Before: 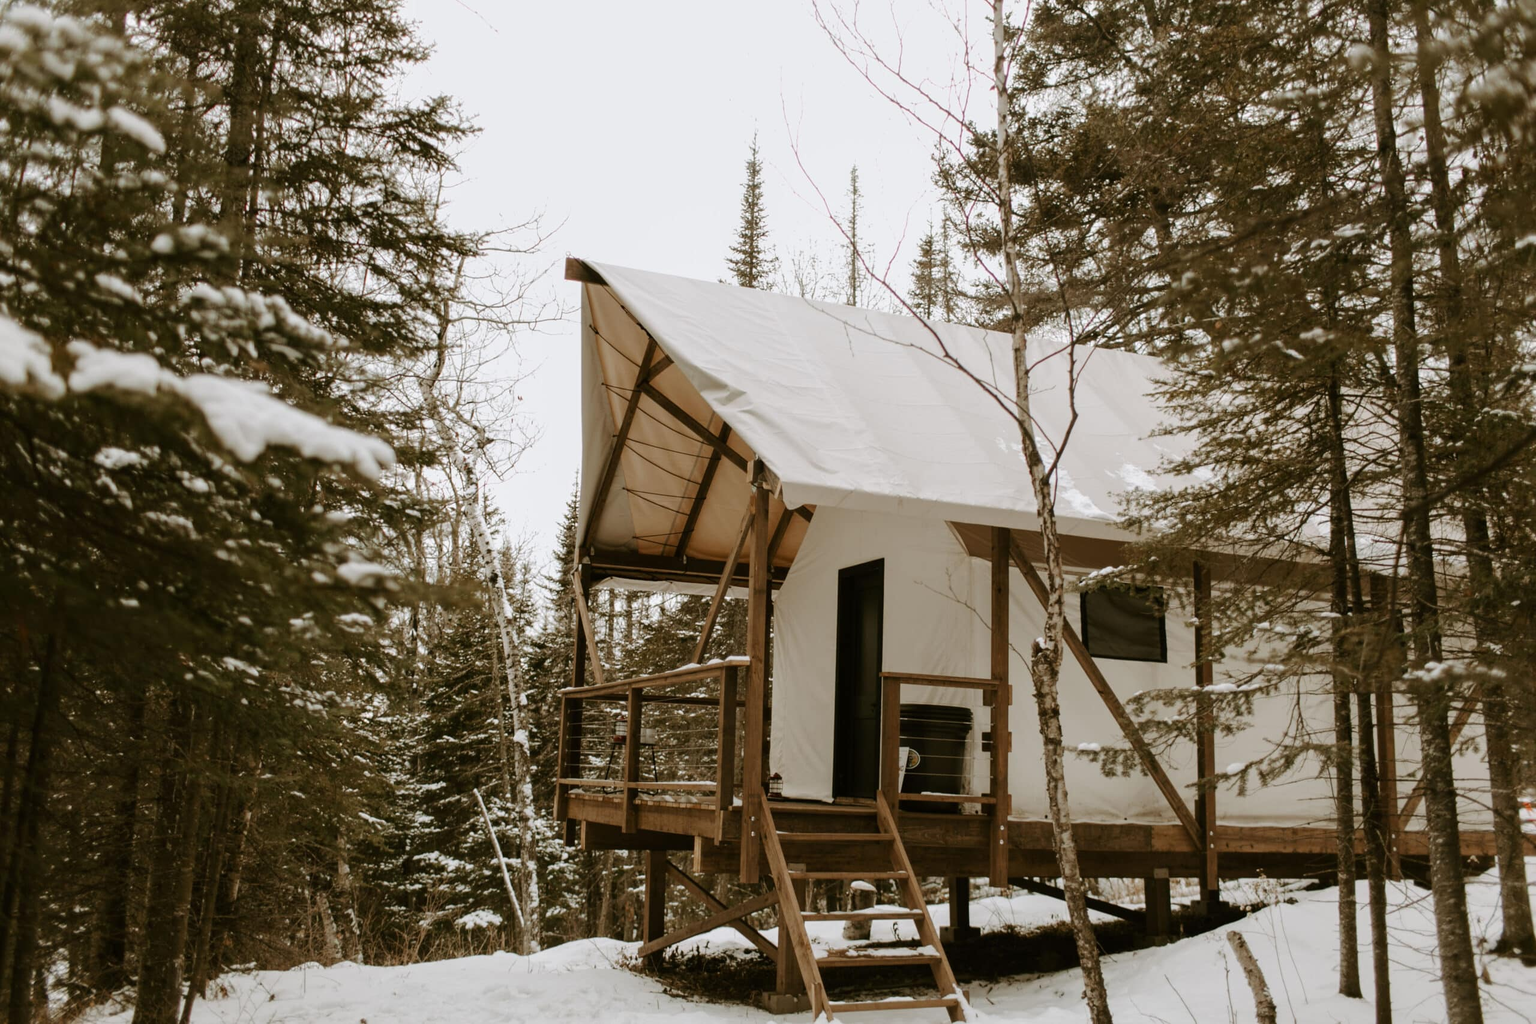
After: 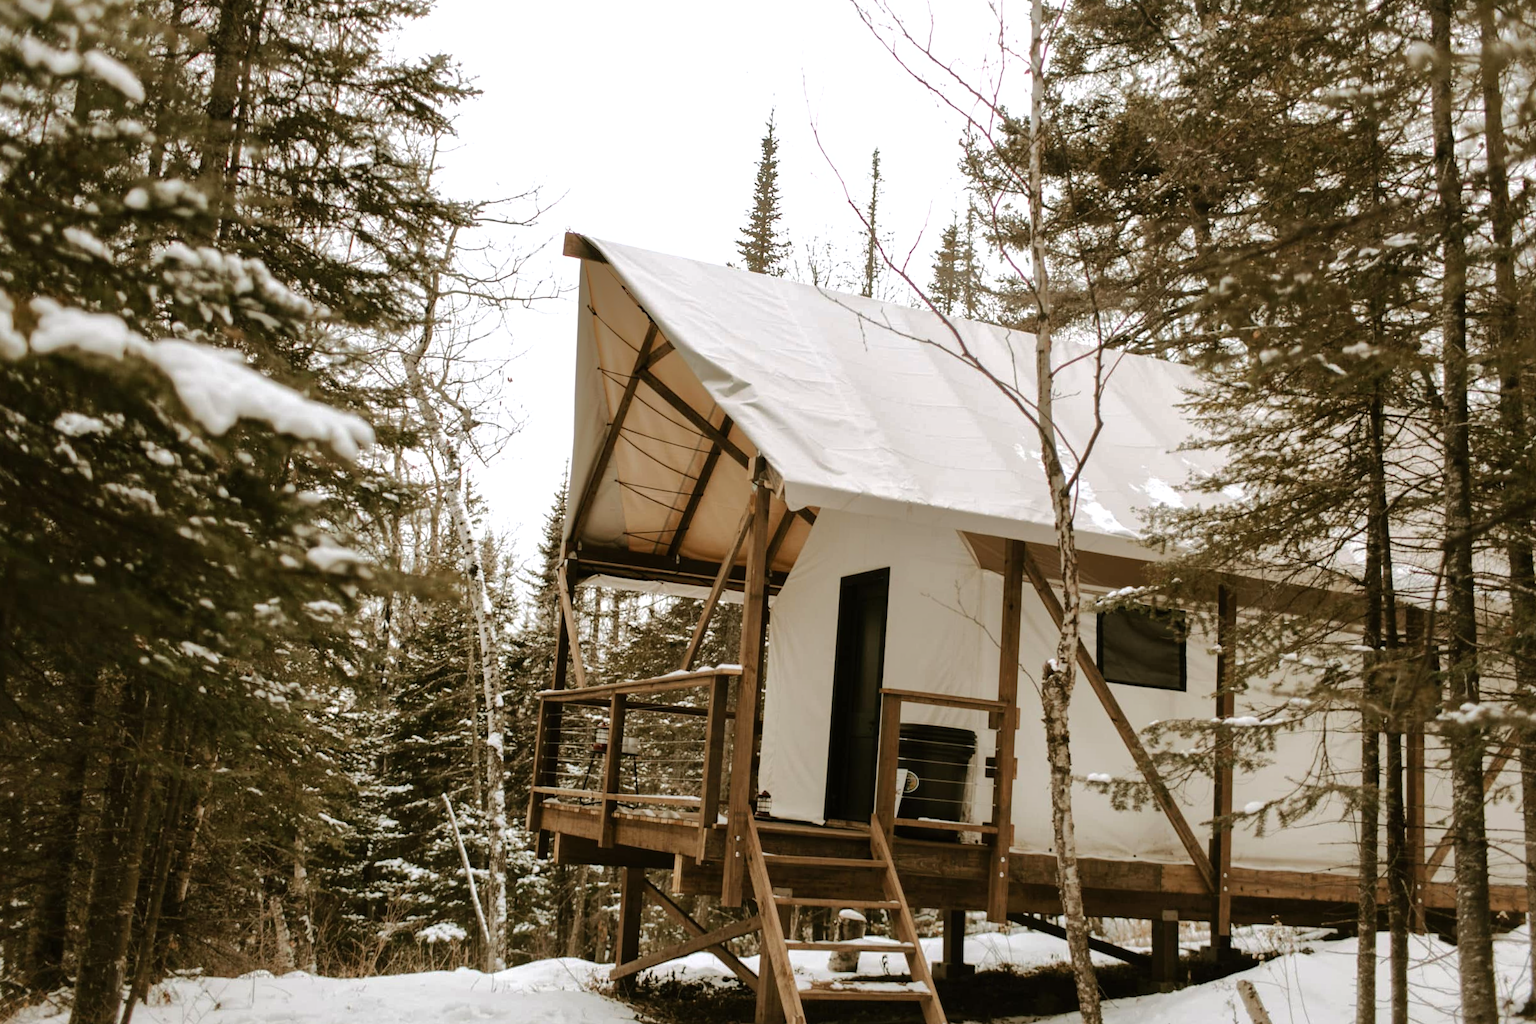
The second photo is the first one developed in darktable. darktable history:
contrast brightness saturation: contrast 0.146, brightness 0.04
tone equalizer: -8 EV -0.407 EV, -7 EV -0.379 EV, -6 EV -0.353 EV, -5 EV -0.223 EV, -3 EV 0.234 EV, -2 EV 0.343 EV, -1 EV 0.403 EV, +0 EV 0.435 EV
shadows and highlights: shadows 39.58, highlights -59.84
crop and rotate: angle -2.52°
